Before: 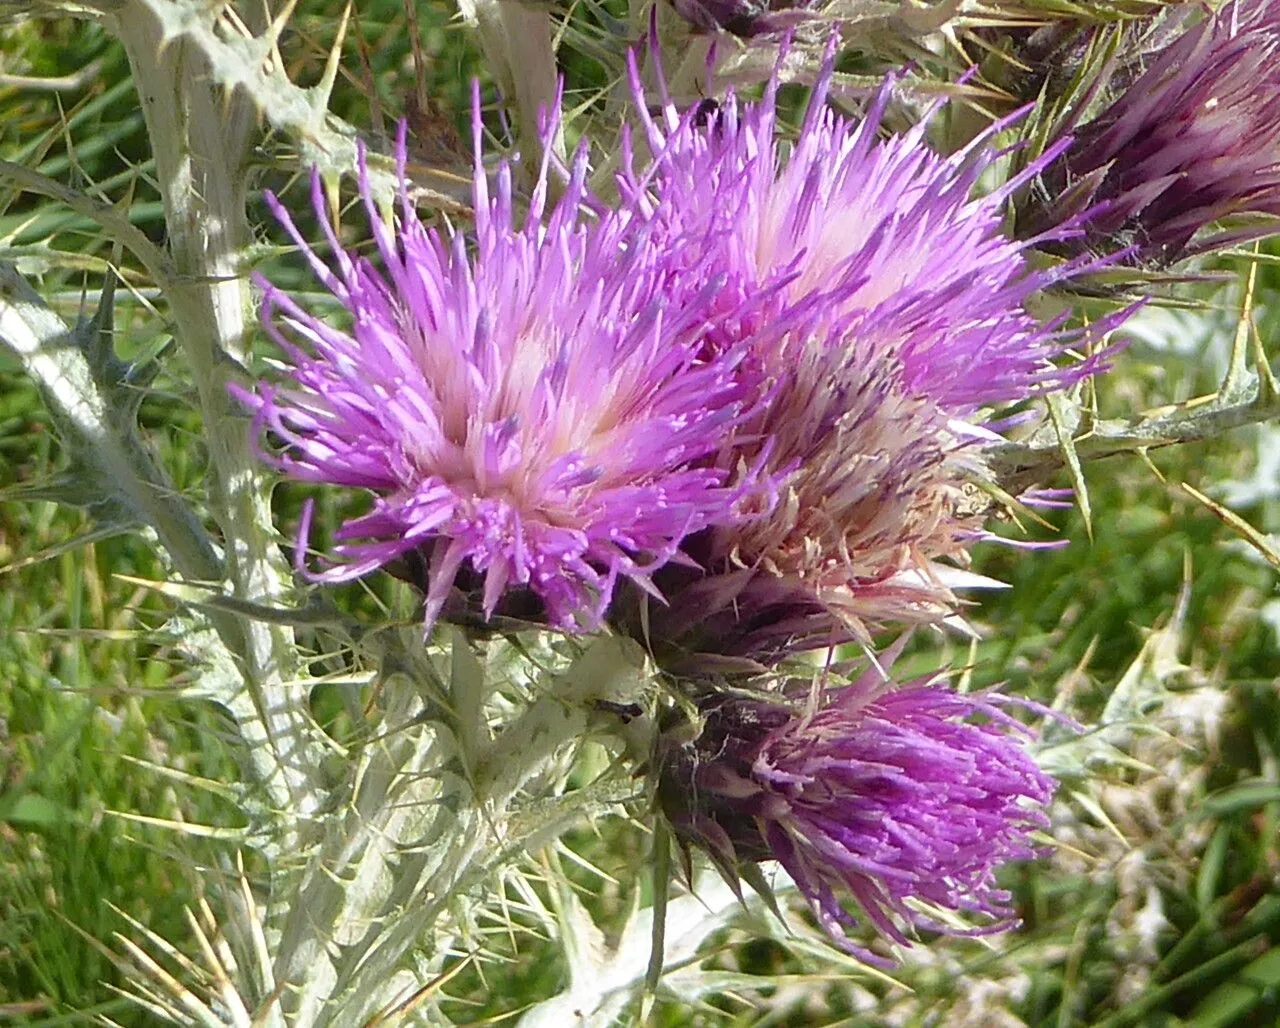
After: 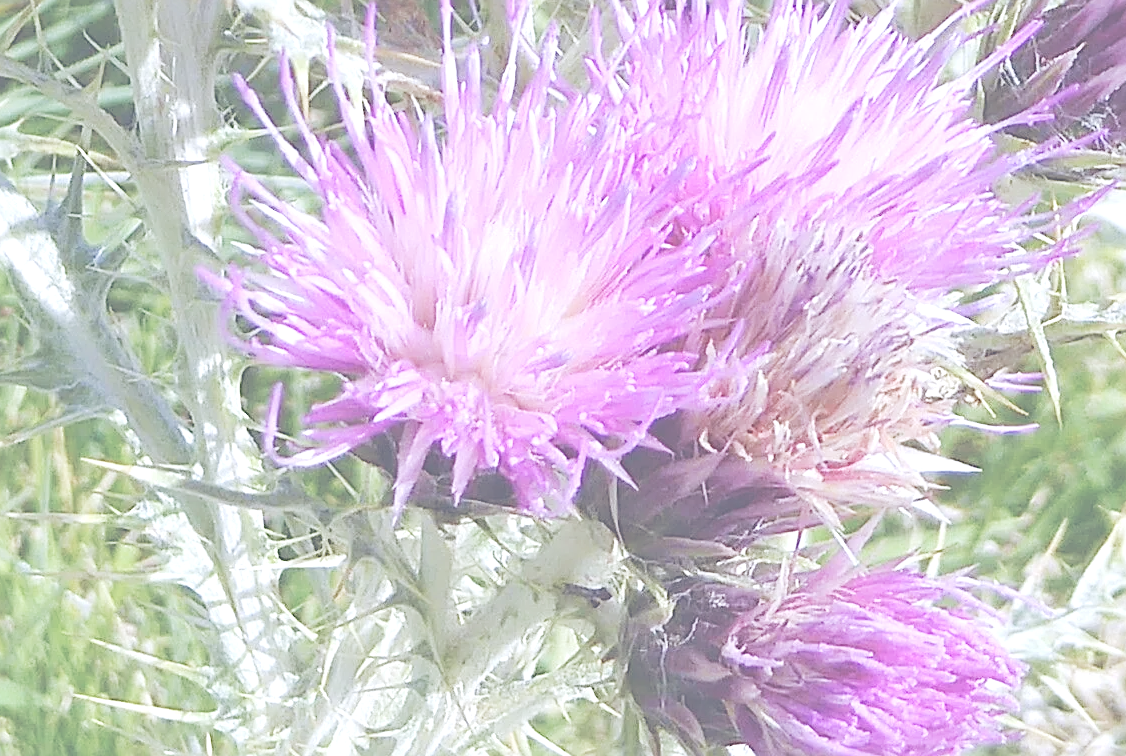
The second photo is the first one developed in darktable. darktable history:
crop and rotate: left 2.425%, top 11.305%, right 9.6%, bottom 15.08%
exposure: black level correction -0.071, exposure 0.5 EV, compensate highlight preservation false
sharpen: on, module defaults
tone equalizer: -8 EV -0.55 EV
white balance: red 0.967, blue 1.119, emerald 0.756
color calibration: illuminant as shot in camera, x 0.358, y 0.373, temperature 4628.91 K
base curve: curves: ch0 [(0, 0) (0.036, 0.01) (0.123, 0.254) (0.258, 0.504) (0.507, 0.748) (1, 1)], preserve colors none
